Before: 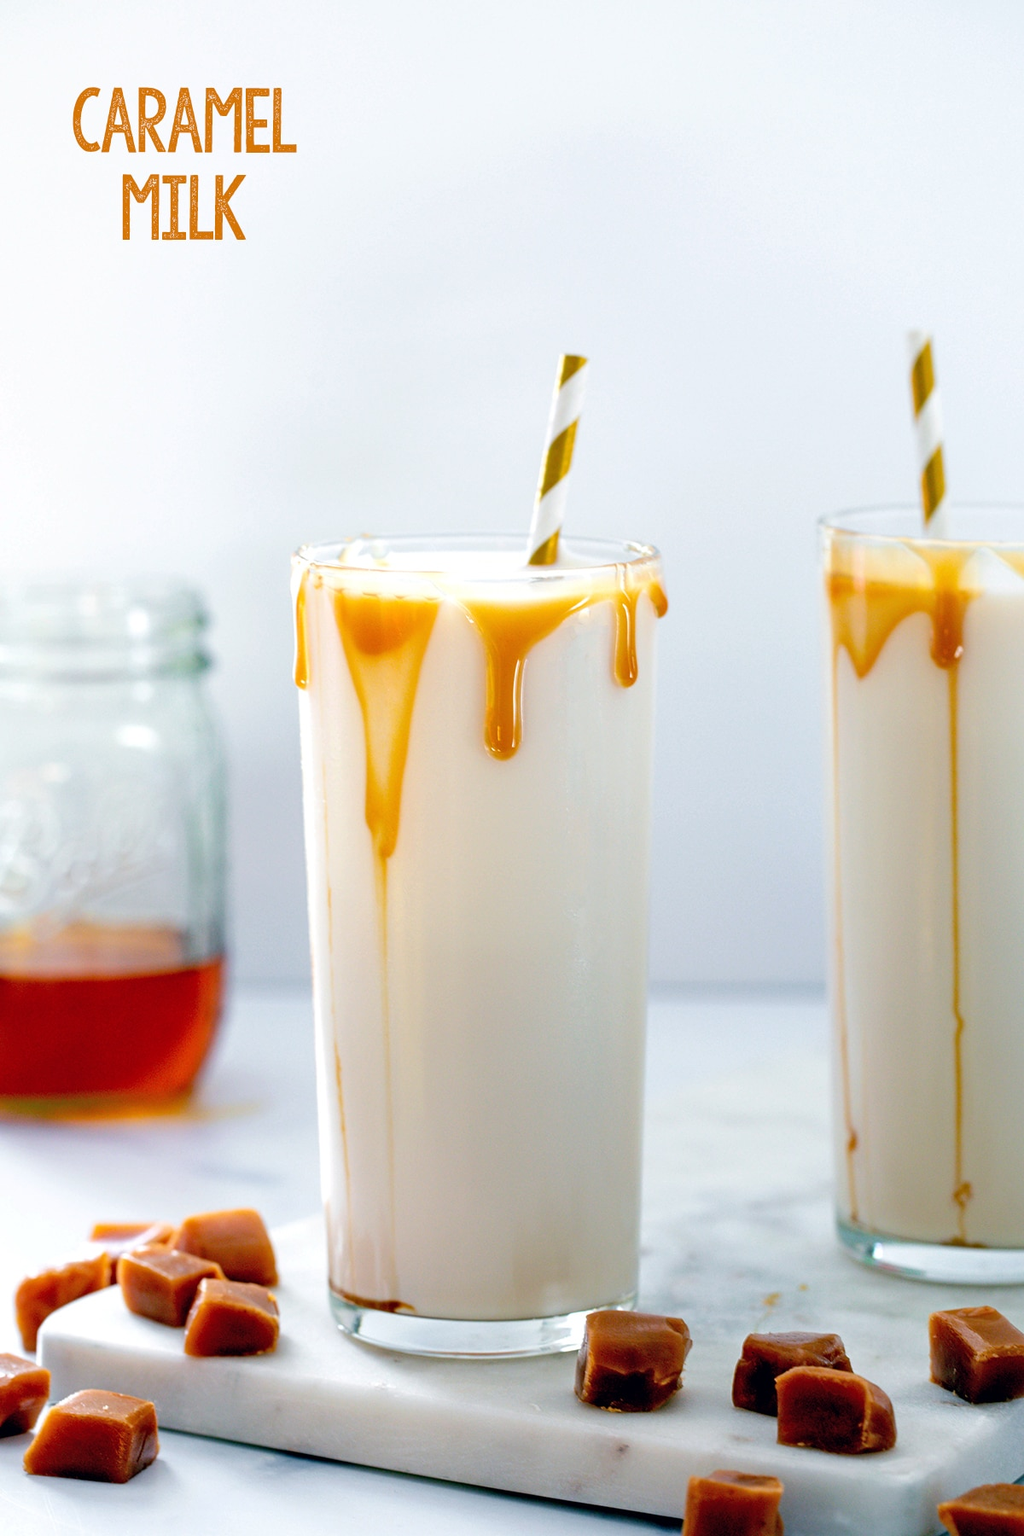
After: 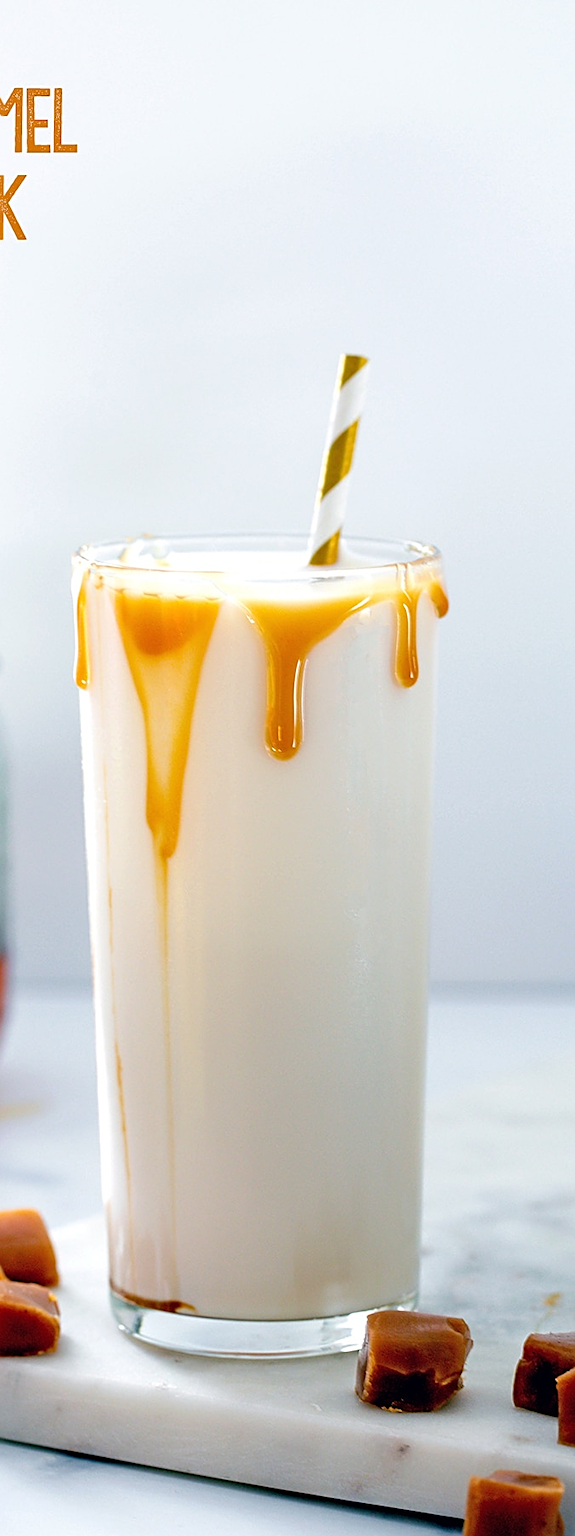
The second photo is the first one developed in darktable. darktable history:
crop: left 21.471%, right 22.286%
sharpen: on, module defaults
